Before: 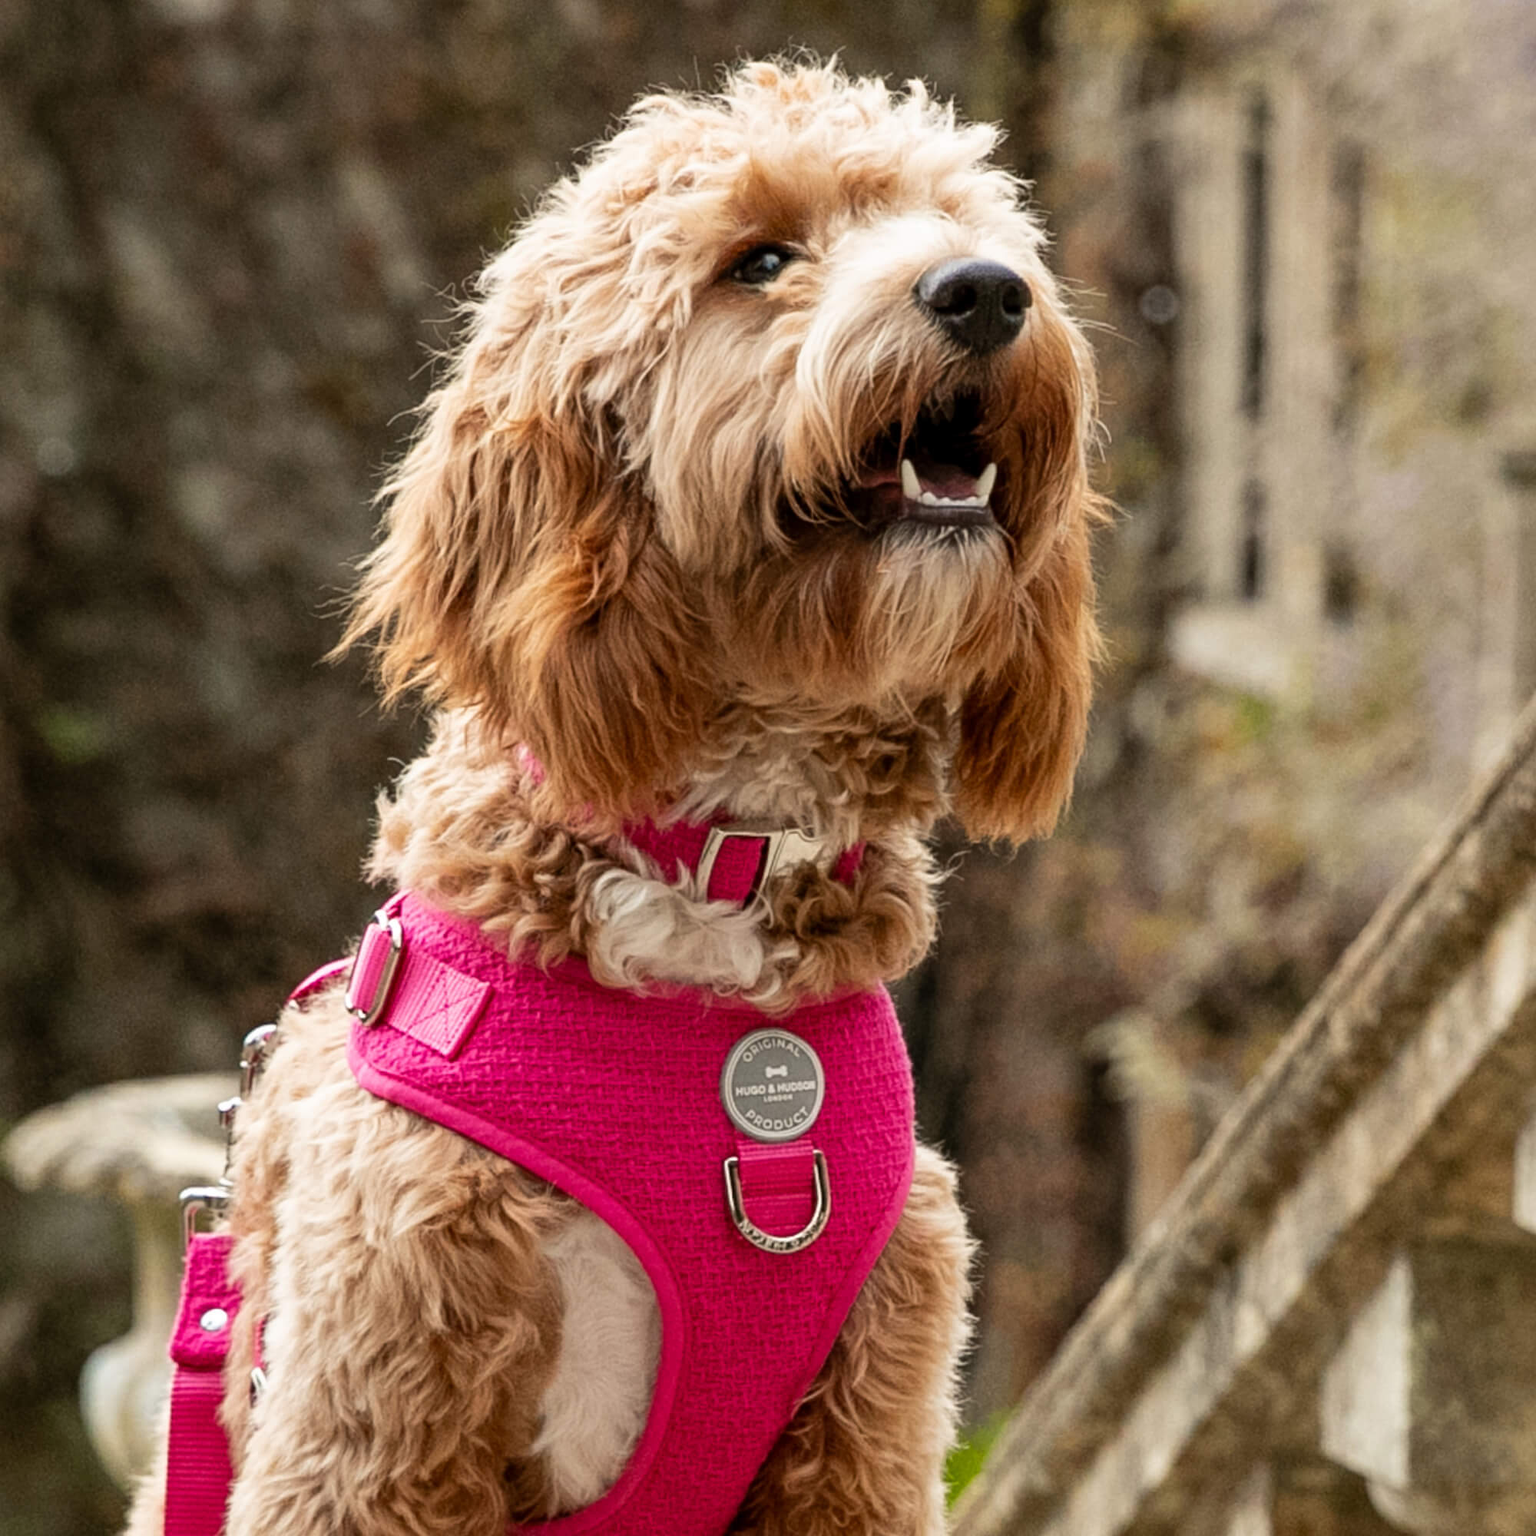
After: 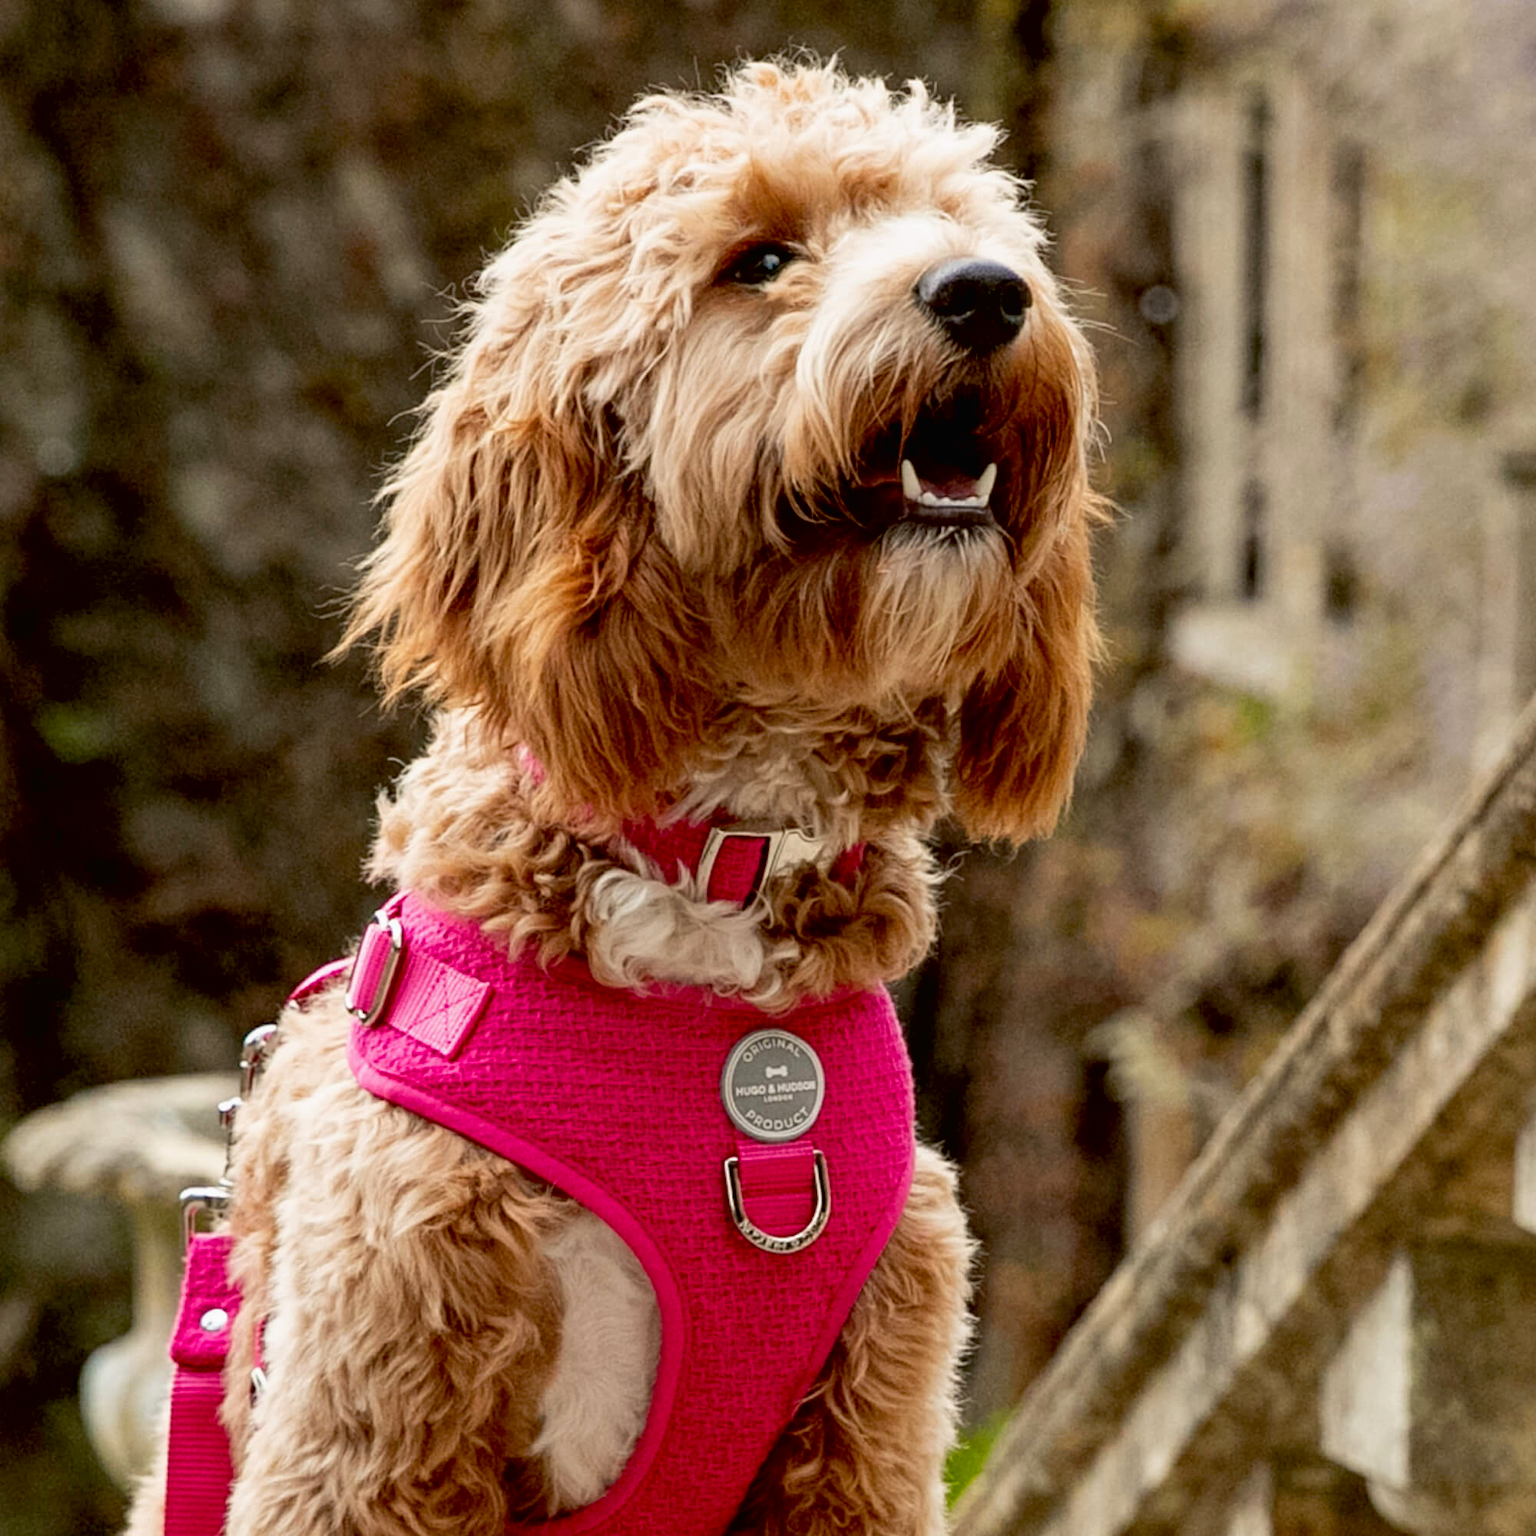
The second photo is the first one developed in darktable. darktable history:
exposure: black level correction 0.016, exposure -0.009 EV, compensate highlight preservation false
contrast brightness saturation: contrast -0.02, brightness -0.01, saturation 0.03
